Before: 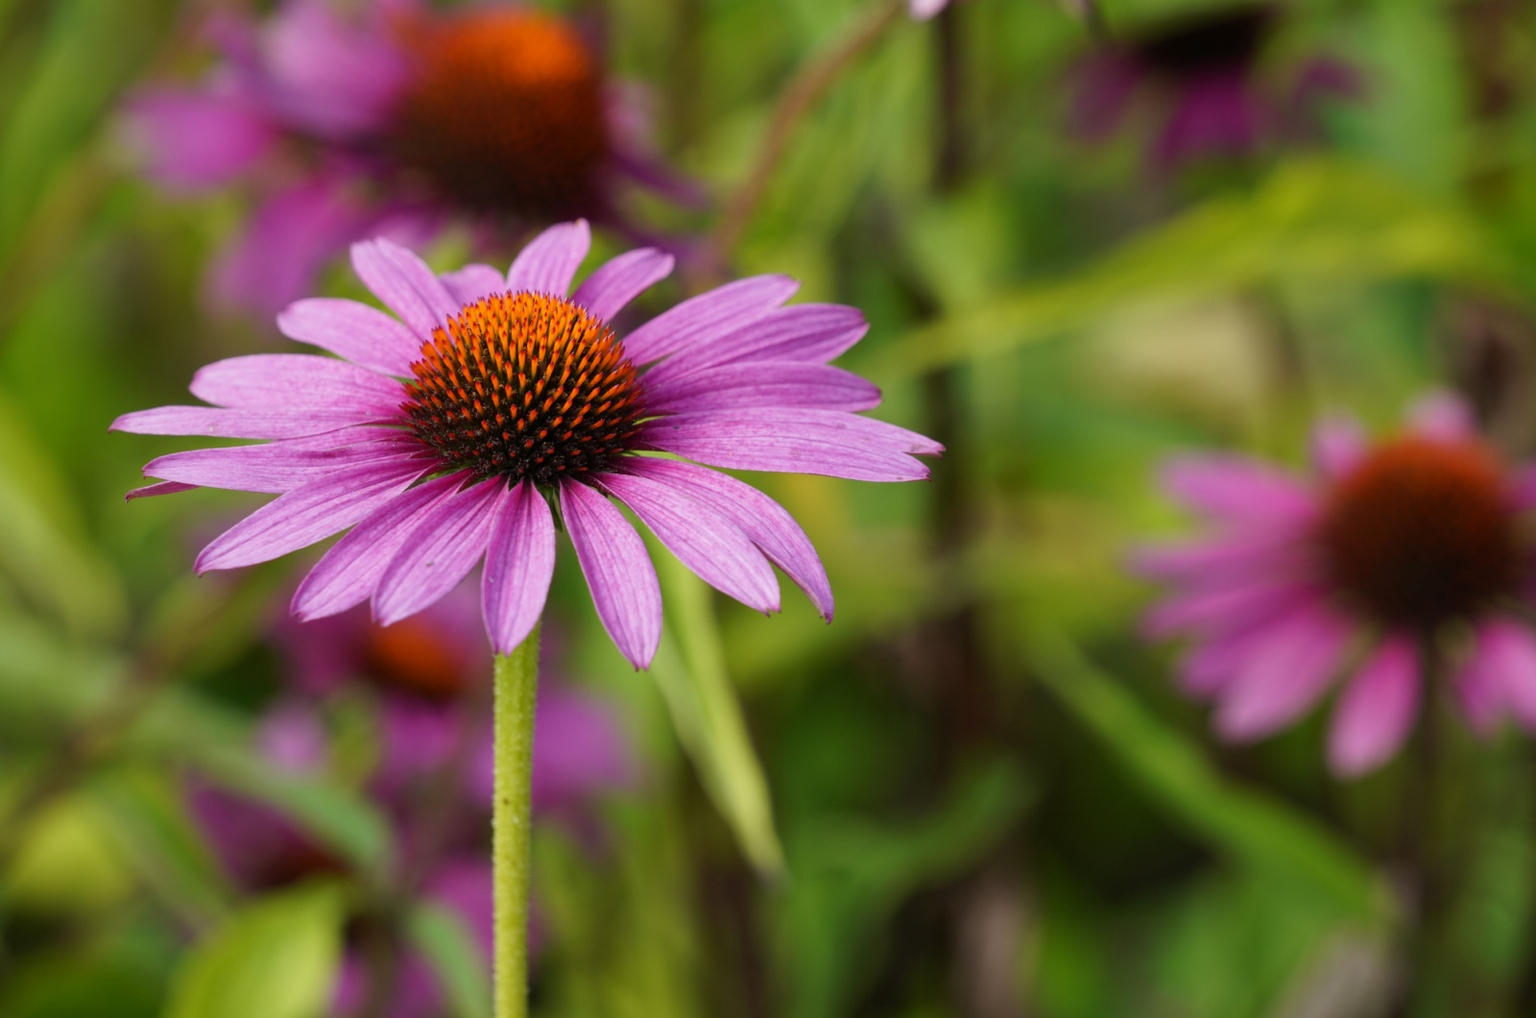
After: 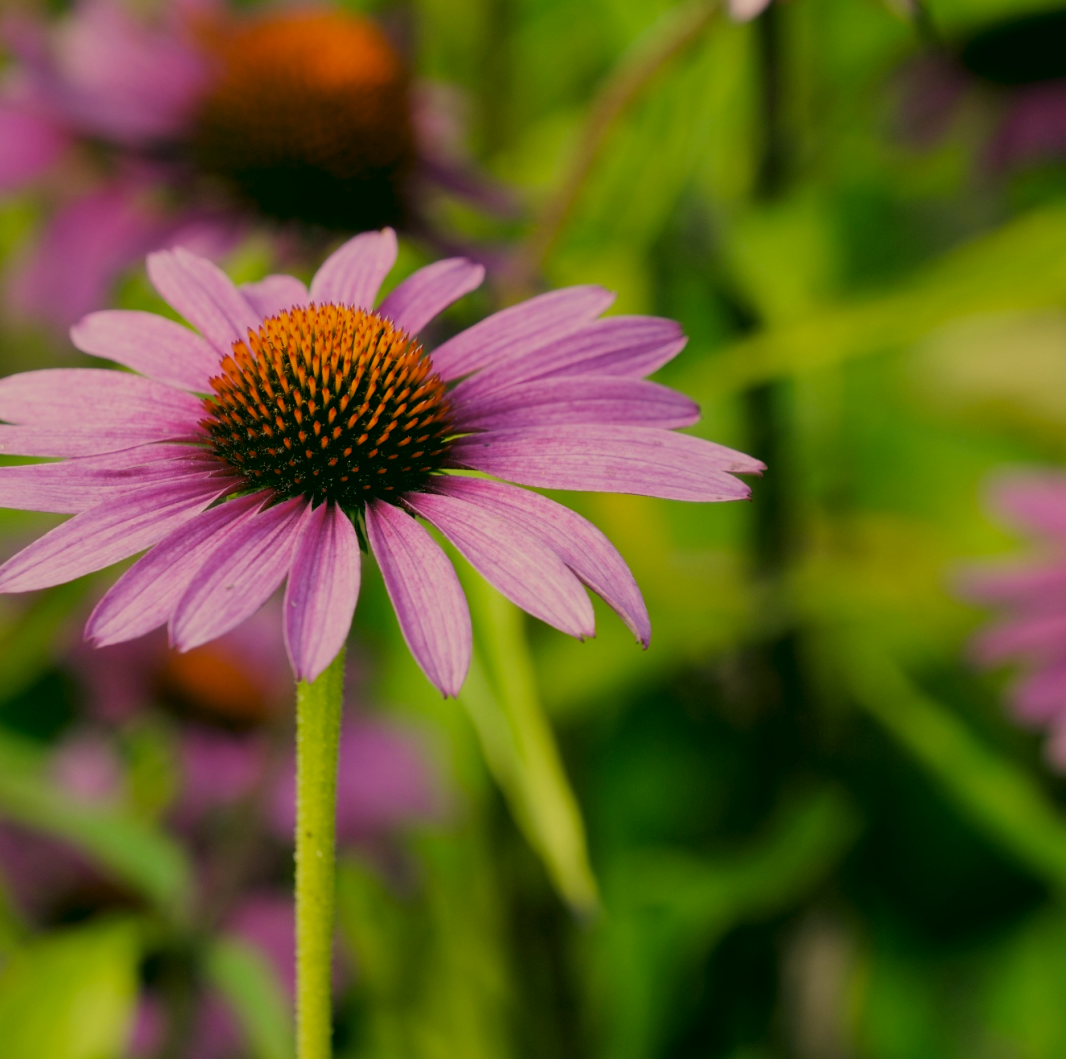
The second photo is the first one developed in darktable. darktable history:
crop and rotate: left 13.683%, right 19.683%
color correction: highlights a* 4.97, highlights b* 24.05, shadows a* -15.64, shadows b* 3.72
filmic rgb: black relative exposure -7.65 EV, white relative exposure 4.56 EV, hardness 3.61
